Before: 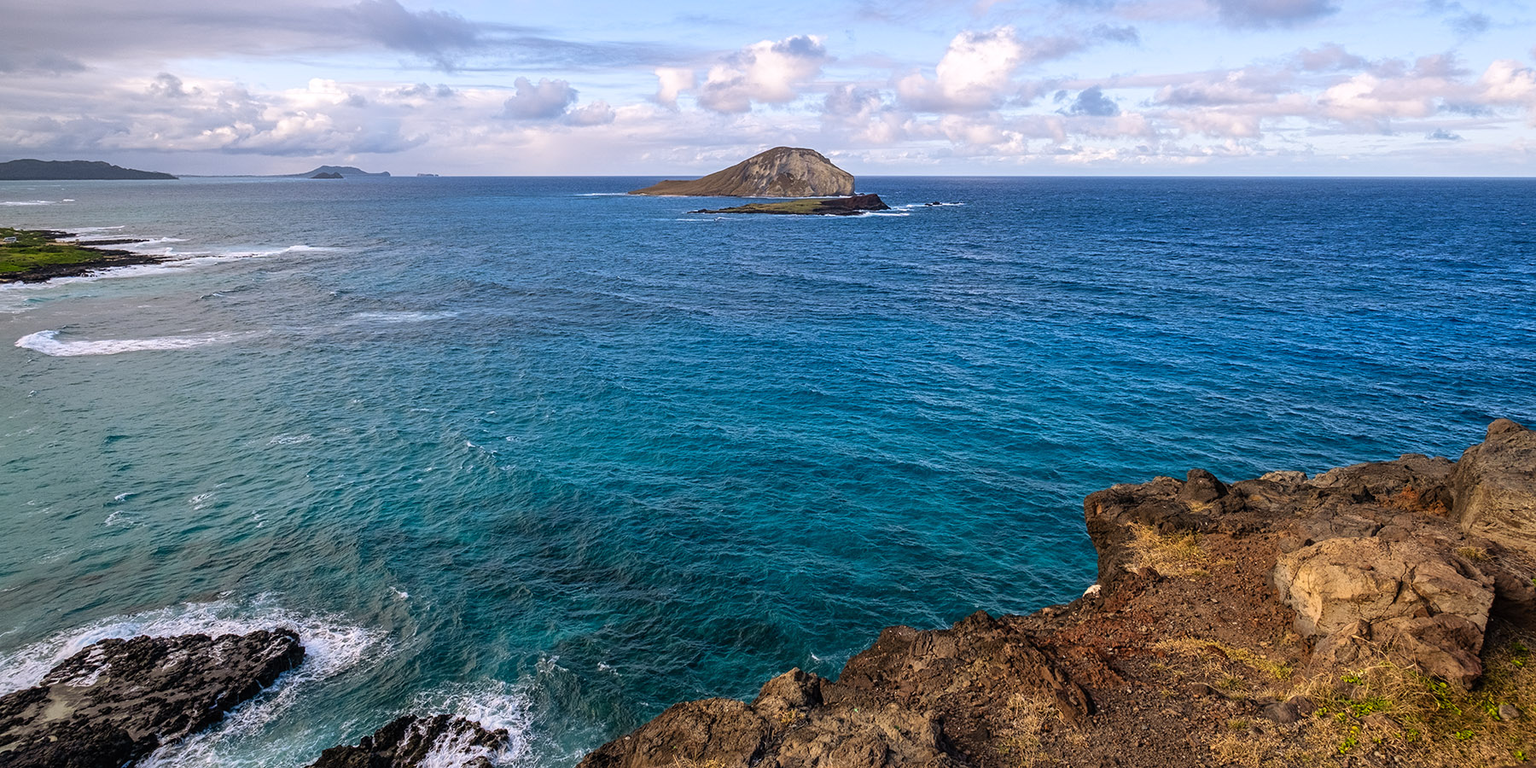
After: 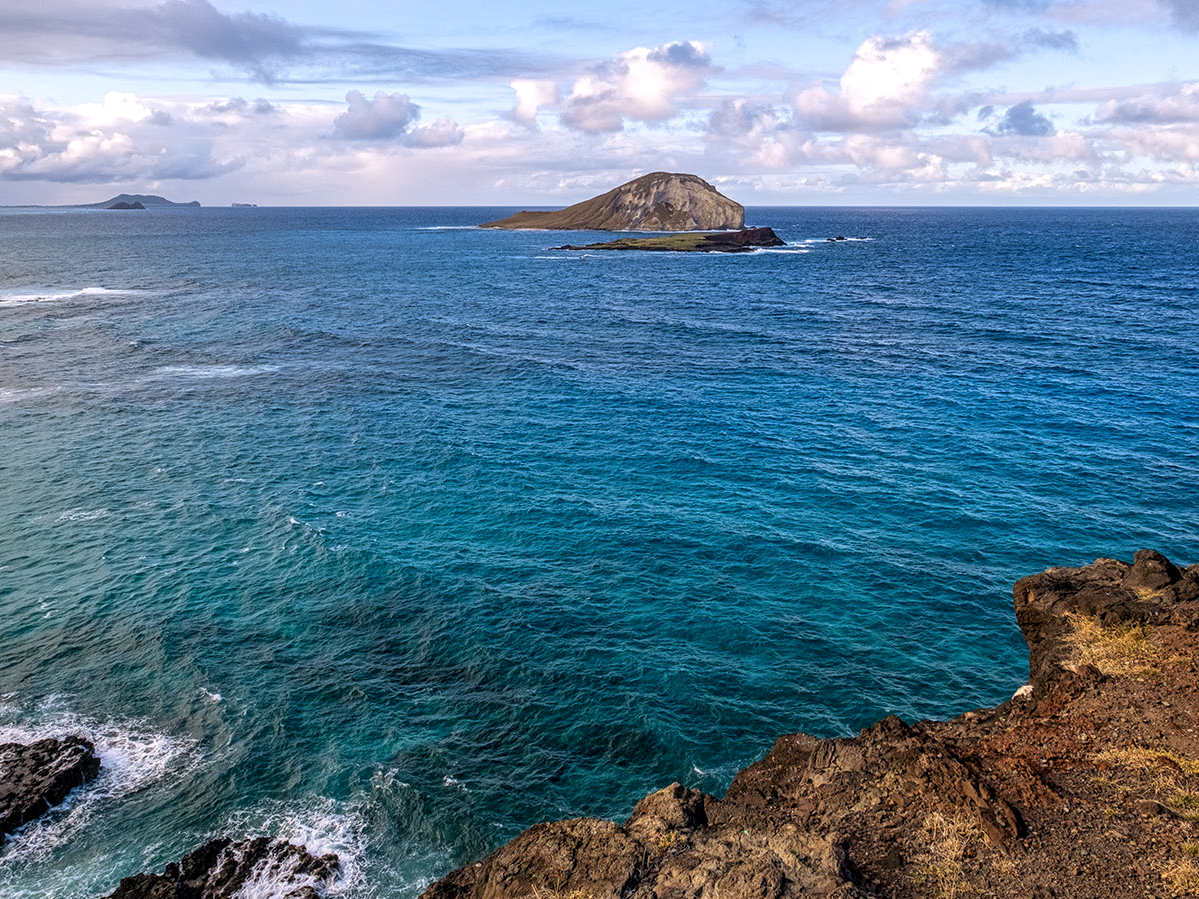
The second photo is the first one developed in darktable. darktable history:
crop and rotate: left 14.292%, right 19.041%
local contrast: on, module defaults
